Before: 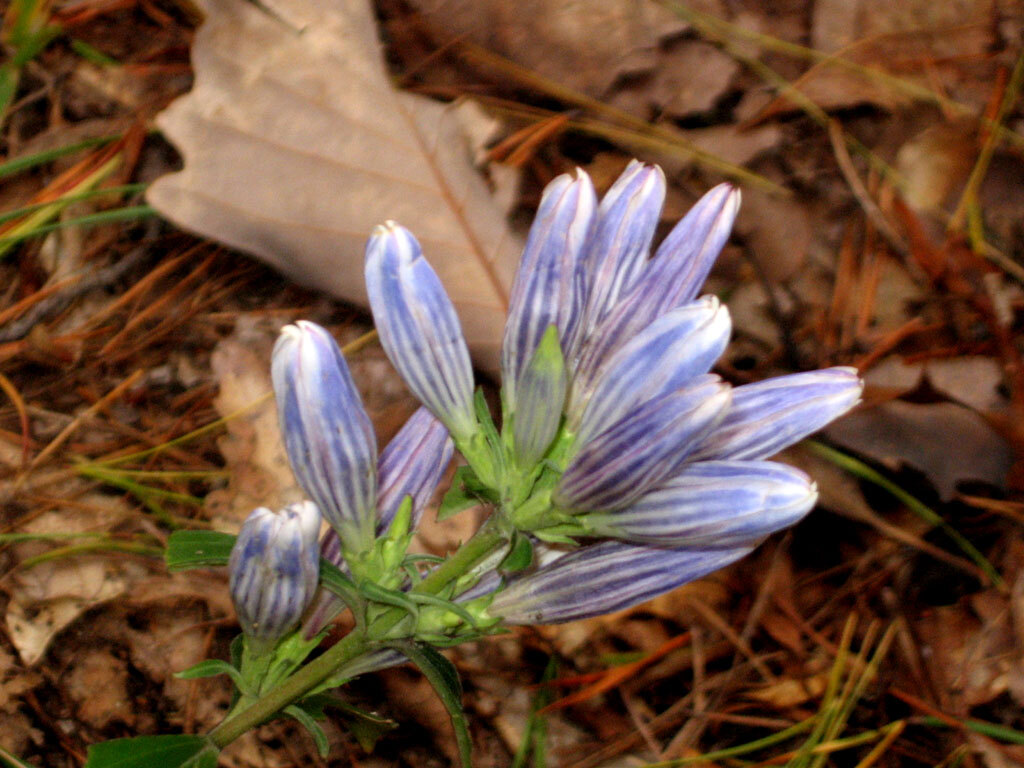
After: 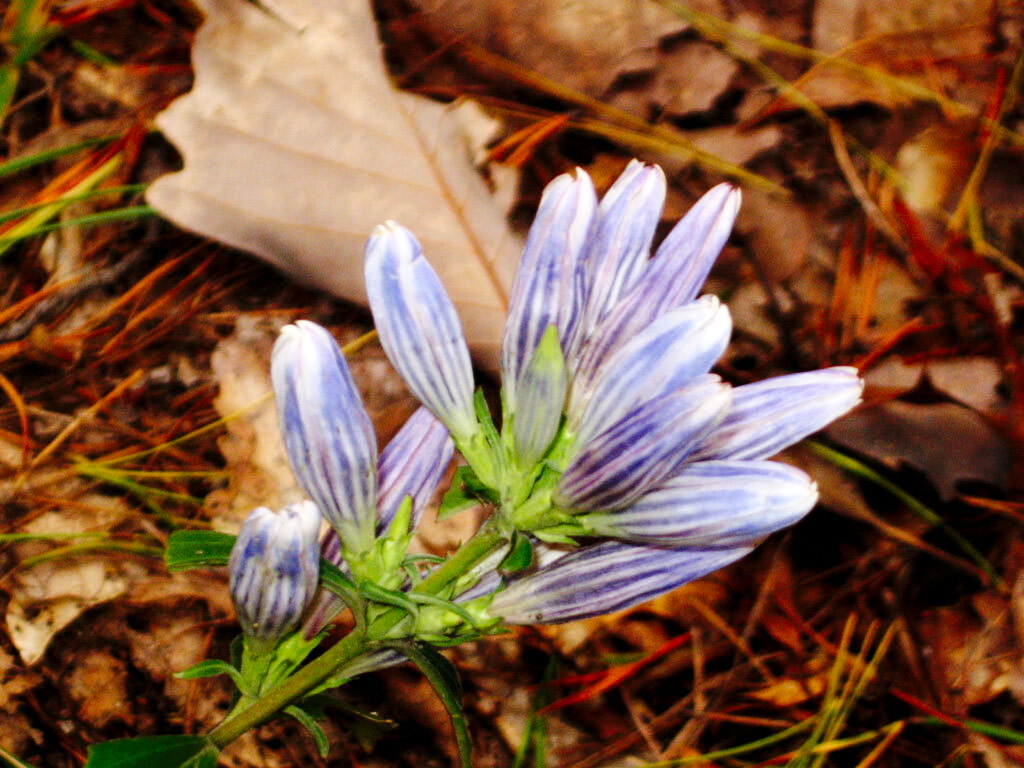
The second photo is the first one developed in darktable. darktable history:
white balance: emerald 1
base curve: curves: ch0 [(0, 0) (0.036, 0.025) (0.121, 0.166) (0.206, 0.329) (0.605, 0.79) (1, 1)], preserve colors none
